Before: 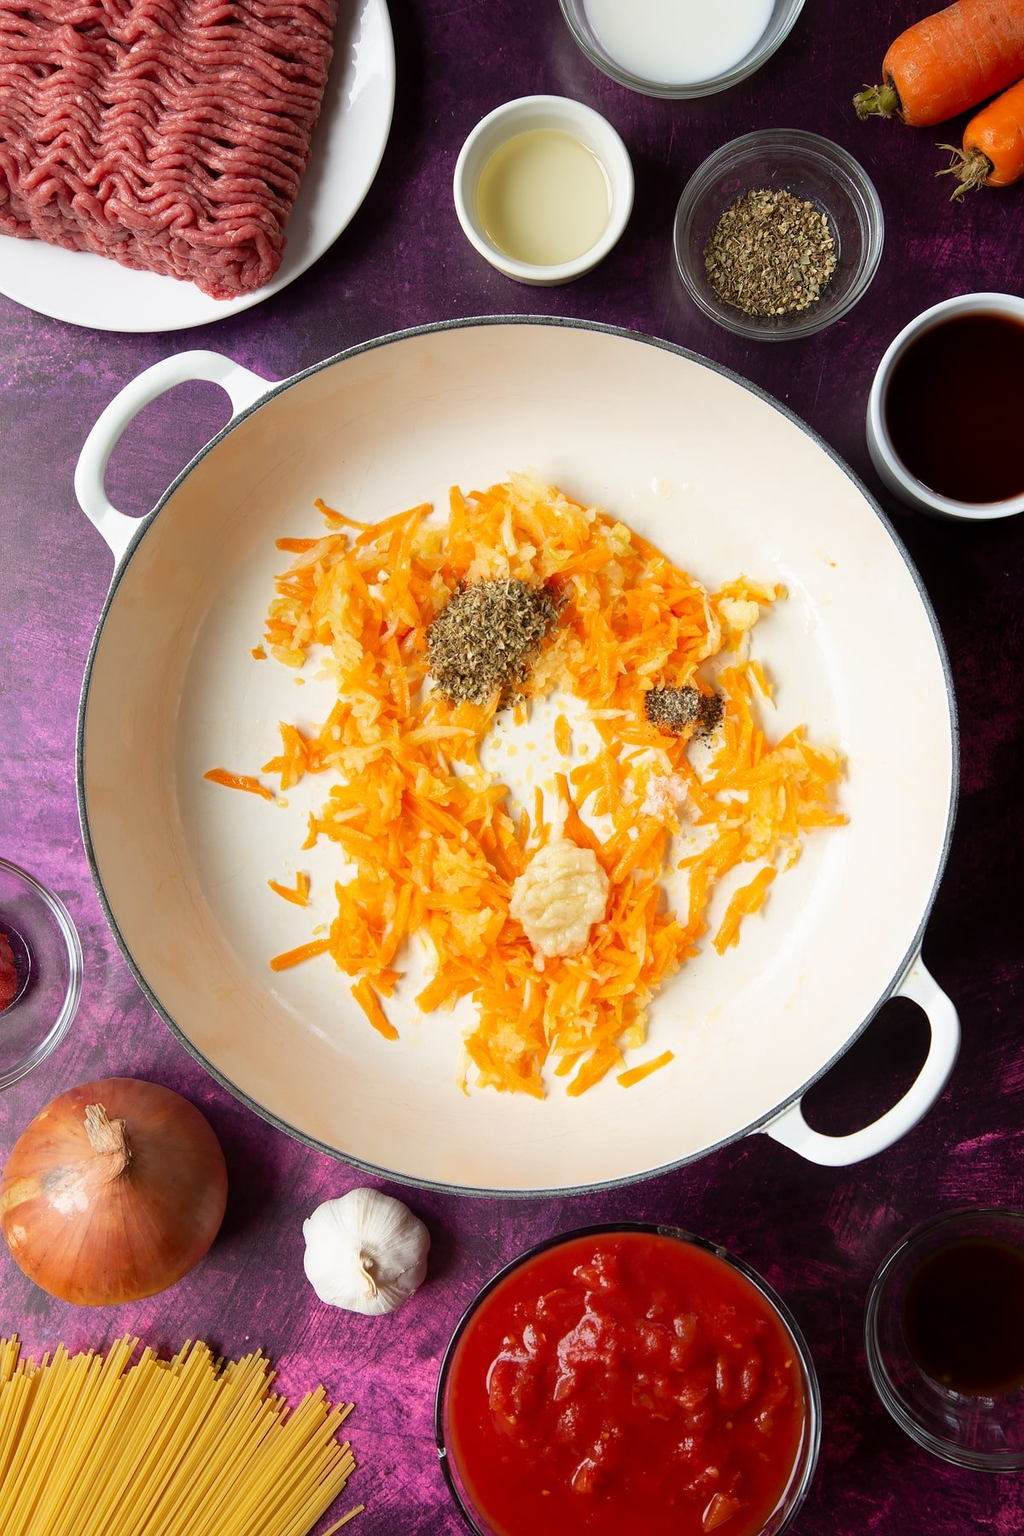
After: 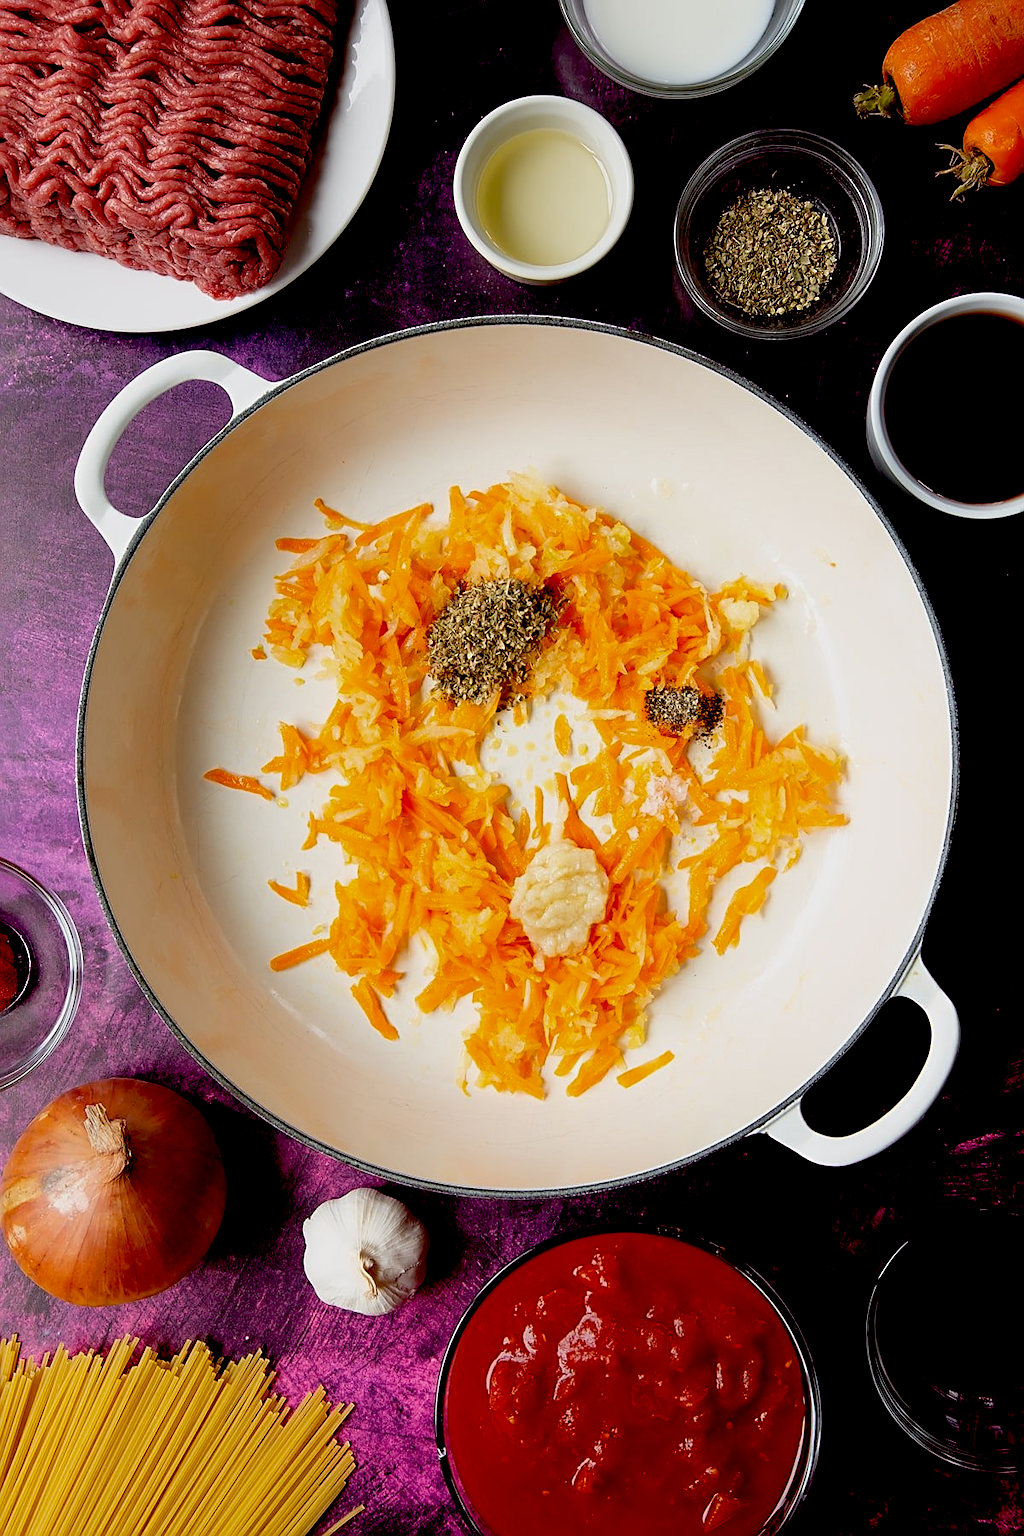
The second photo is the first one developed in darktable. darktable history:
sharpen: on, module defaults
exposure: black level correction 0.044, exposure -0.229 EV, compensate exposure bias true, compensate highlight preservation false
